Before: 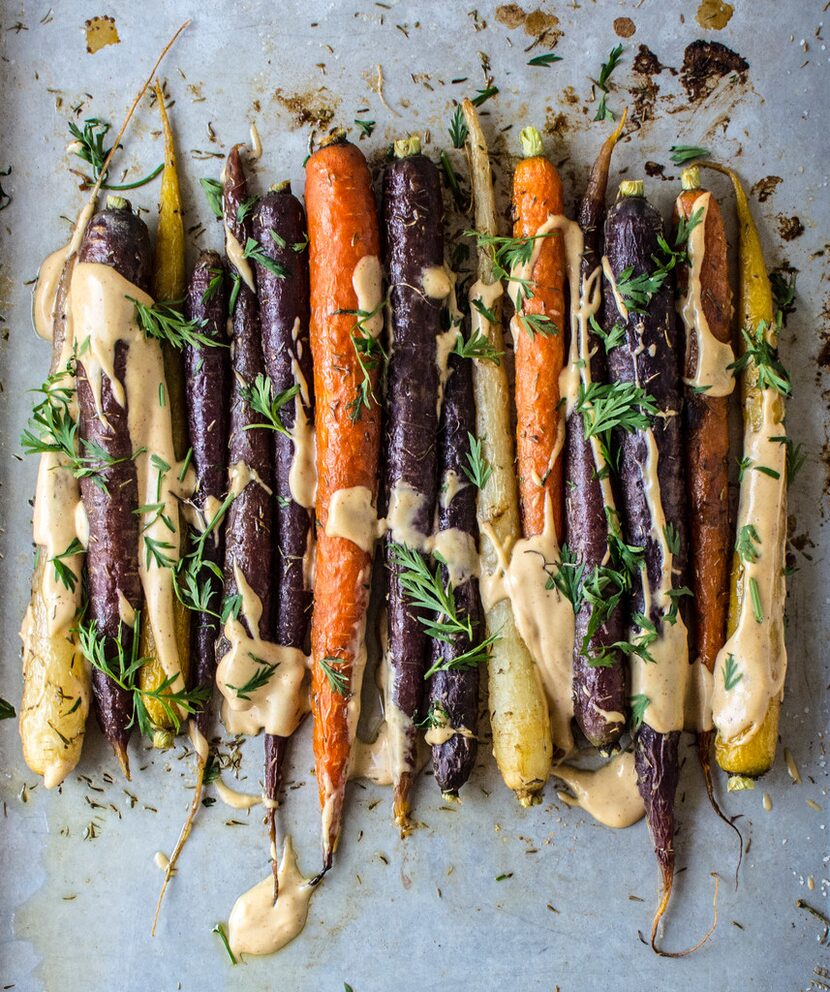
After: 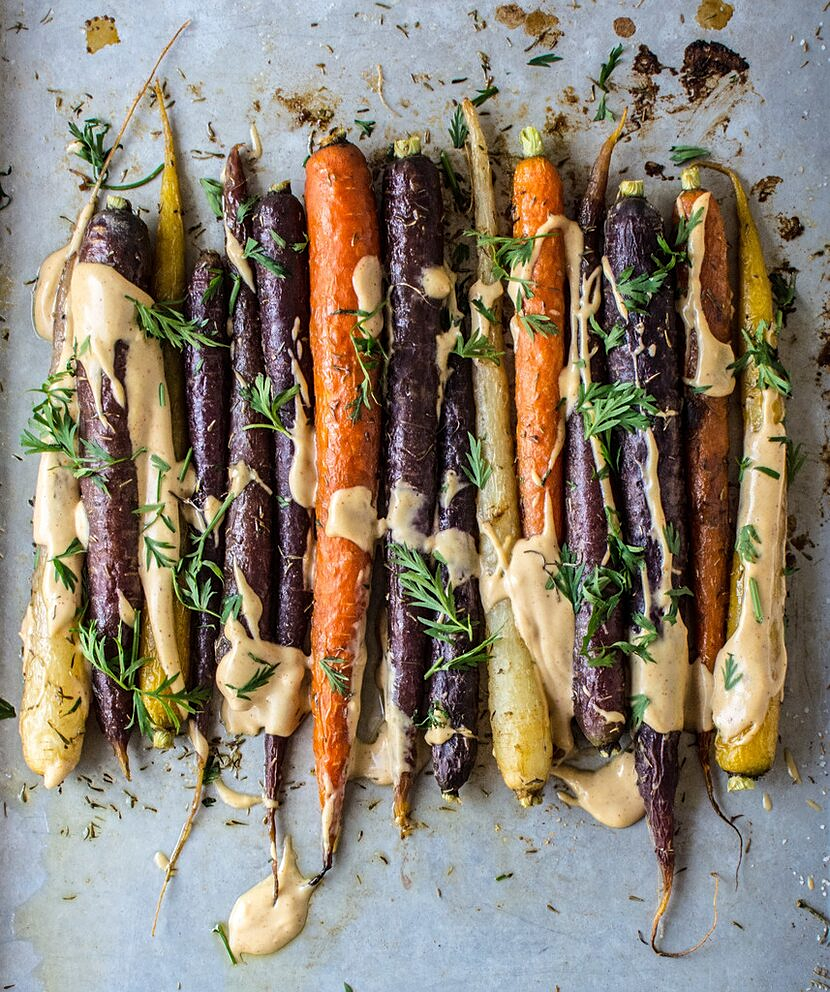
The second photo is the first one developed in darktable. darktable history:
sharpen: radius 1.253, amount 0.308, threshold 0.22
